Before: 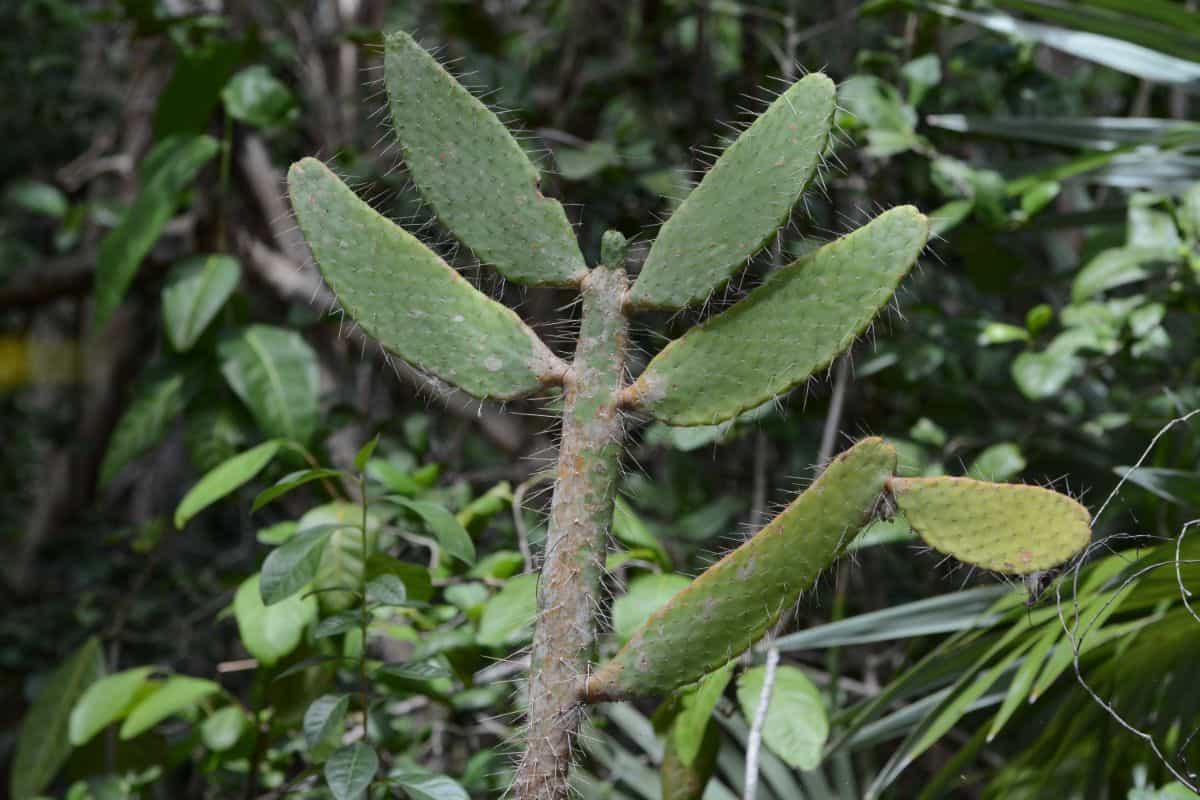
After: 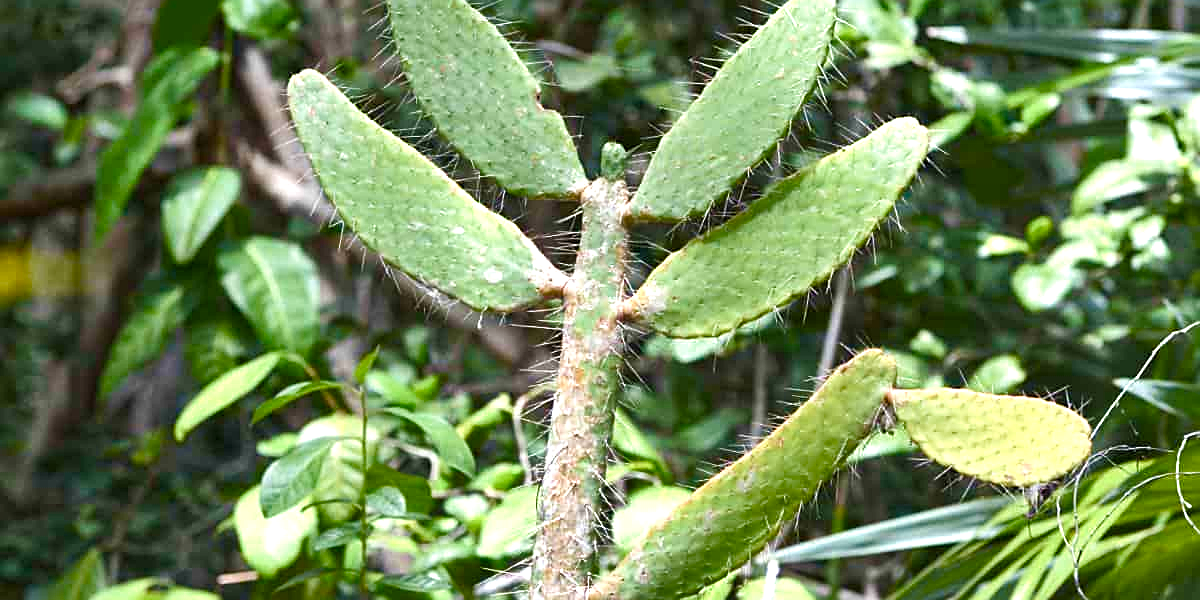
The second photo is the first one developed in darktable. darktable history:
color balance rgb: shadows lift › luminance -9.06%, perceptual saturation grading › global saturation 0.34%, perceptual saturation grading › highlights -17.443%, perceptual saturation grading › mid-tones 33.177%, perceptual saturation grading › shadows 50.363%, global vibrance 20%
shadows and highlights: shadows 30.68, highlights -62.91, soften with gaussian
velvia: on, module defaults
crop: top 11.033%, bottom 13.933%
exposure: black level correction 0, exposure 1.388 EV, compensate highlight preservation false
sharpen: radius 1.971
